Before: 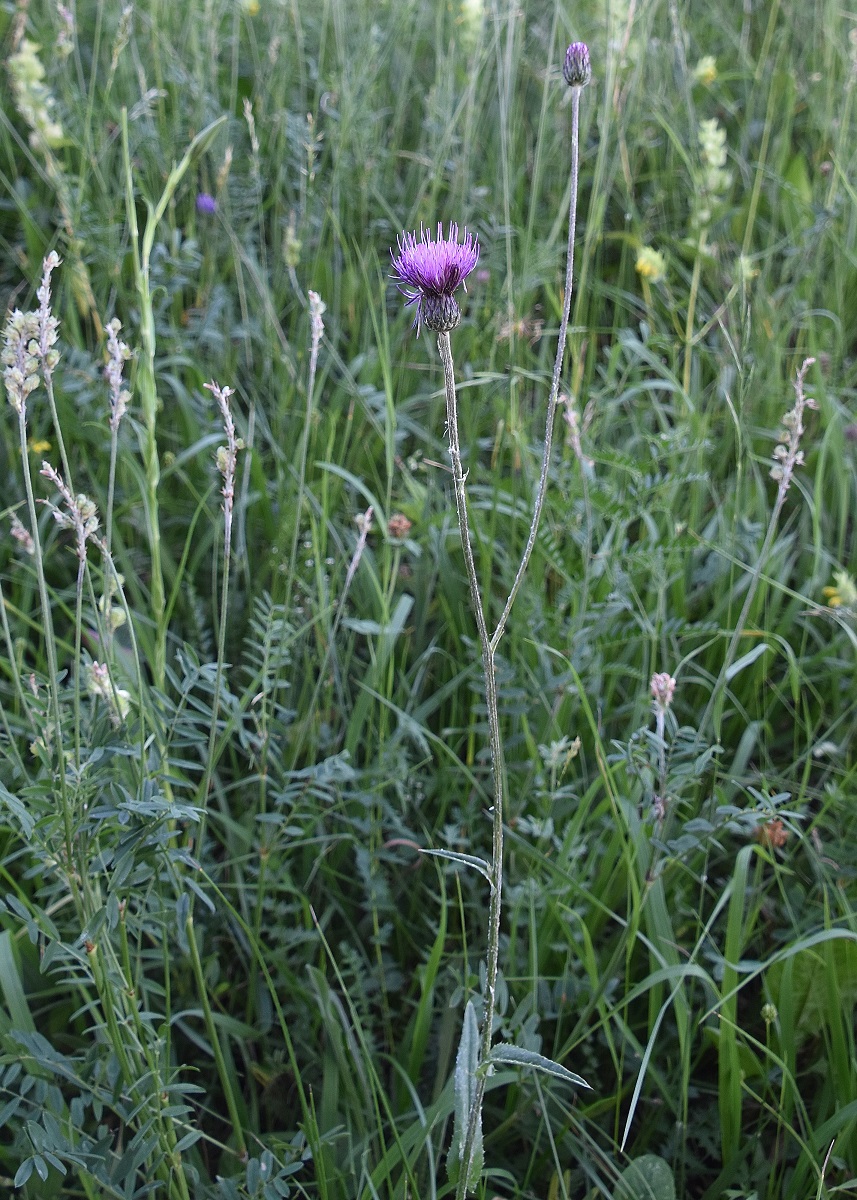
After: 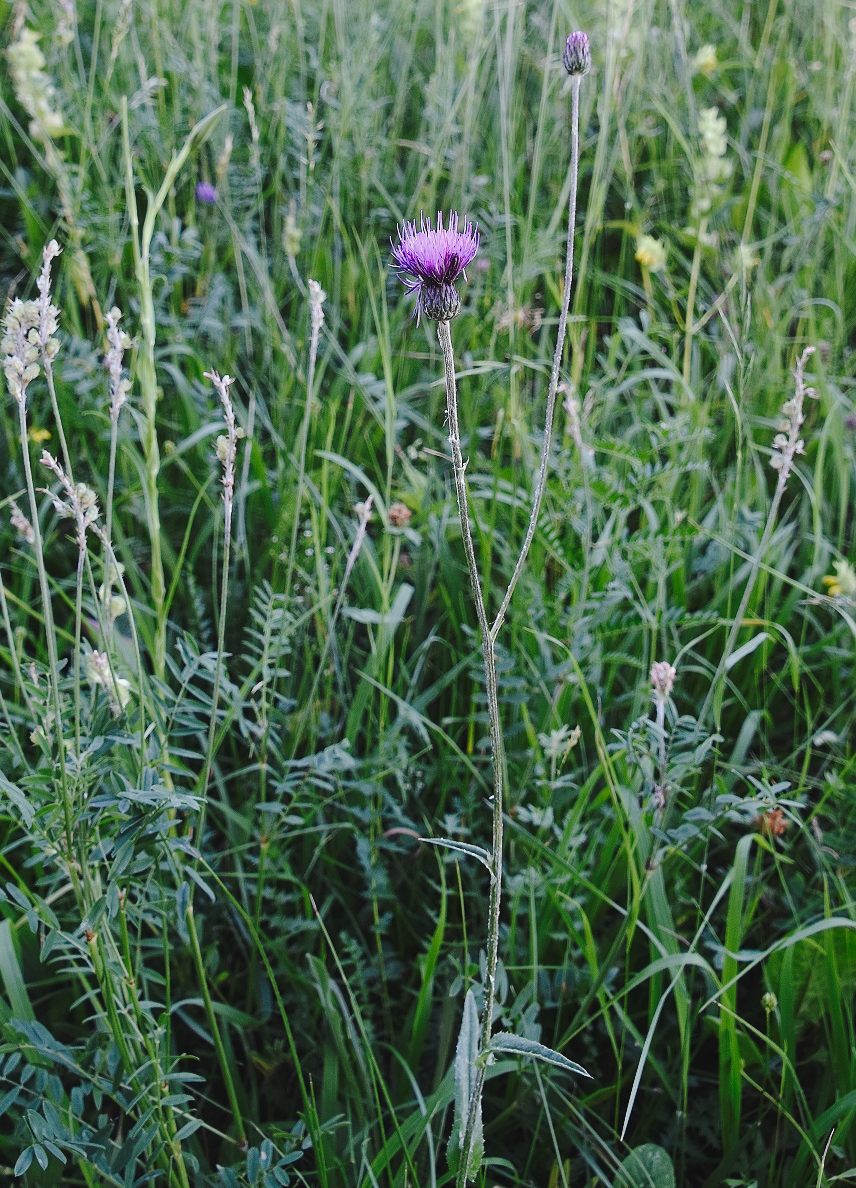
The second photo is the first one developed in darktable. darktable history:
tone curve: curves: ch0 [(0, 0.032) (0.094, 0.08) (0.265, 0.208) (0.41, 0.417) (0.485, 0.524) (0.638, 0.673) (0.845, 0.828) (0.994, 0.964)]; ch1 [(0, 0) (0.161, 0.092) (0.37, 0.302) (0.437, 0.456) (0.469, 0.482) (0.498, 0.504) (0.576, 0.583) (0.644, 0.638) (0.725, 0.765) (1, 1)]; ch2 [(0, 0) (0.352, 0.403) (0.45, 0.469) (0.502, 0.504) (0.54, 0.521) (0.589, 0.576) (1, 1)], preserve colors none
crop: top 0.93%, right 0.05%
